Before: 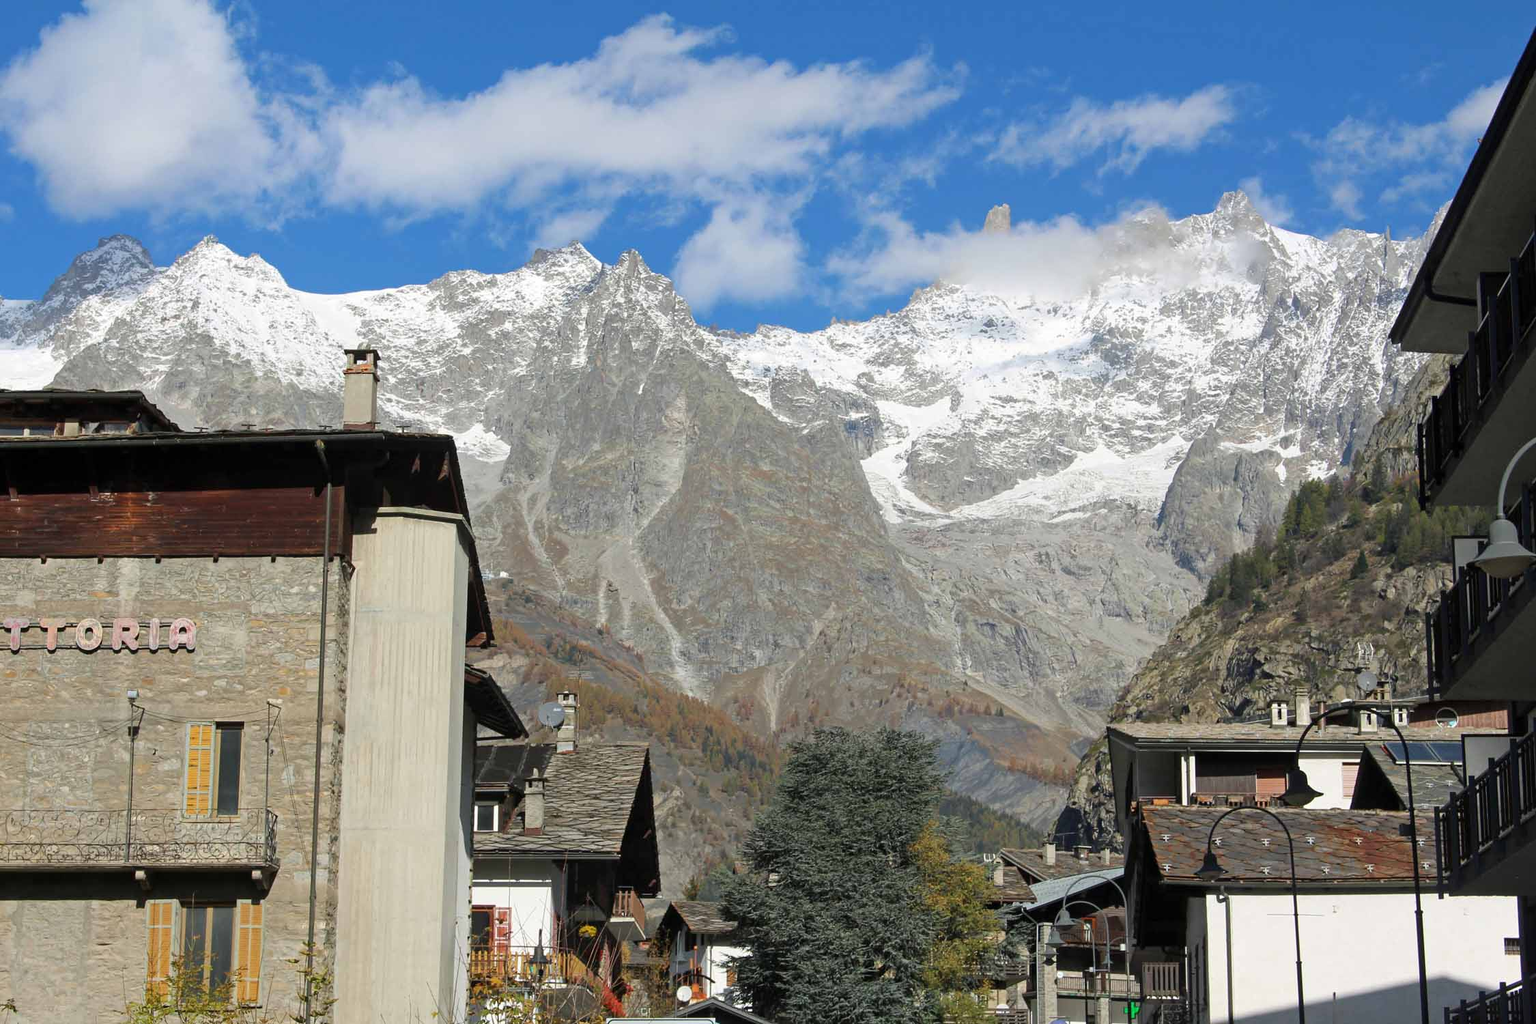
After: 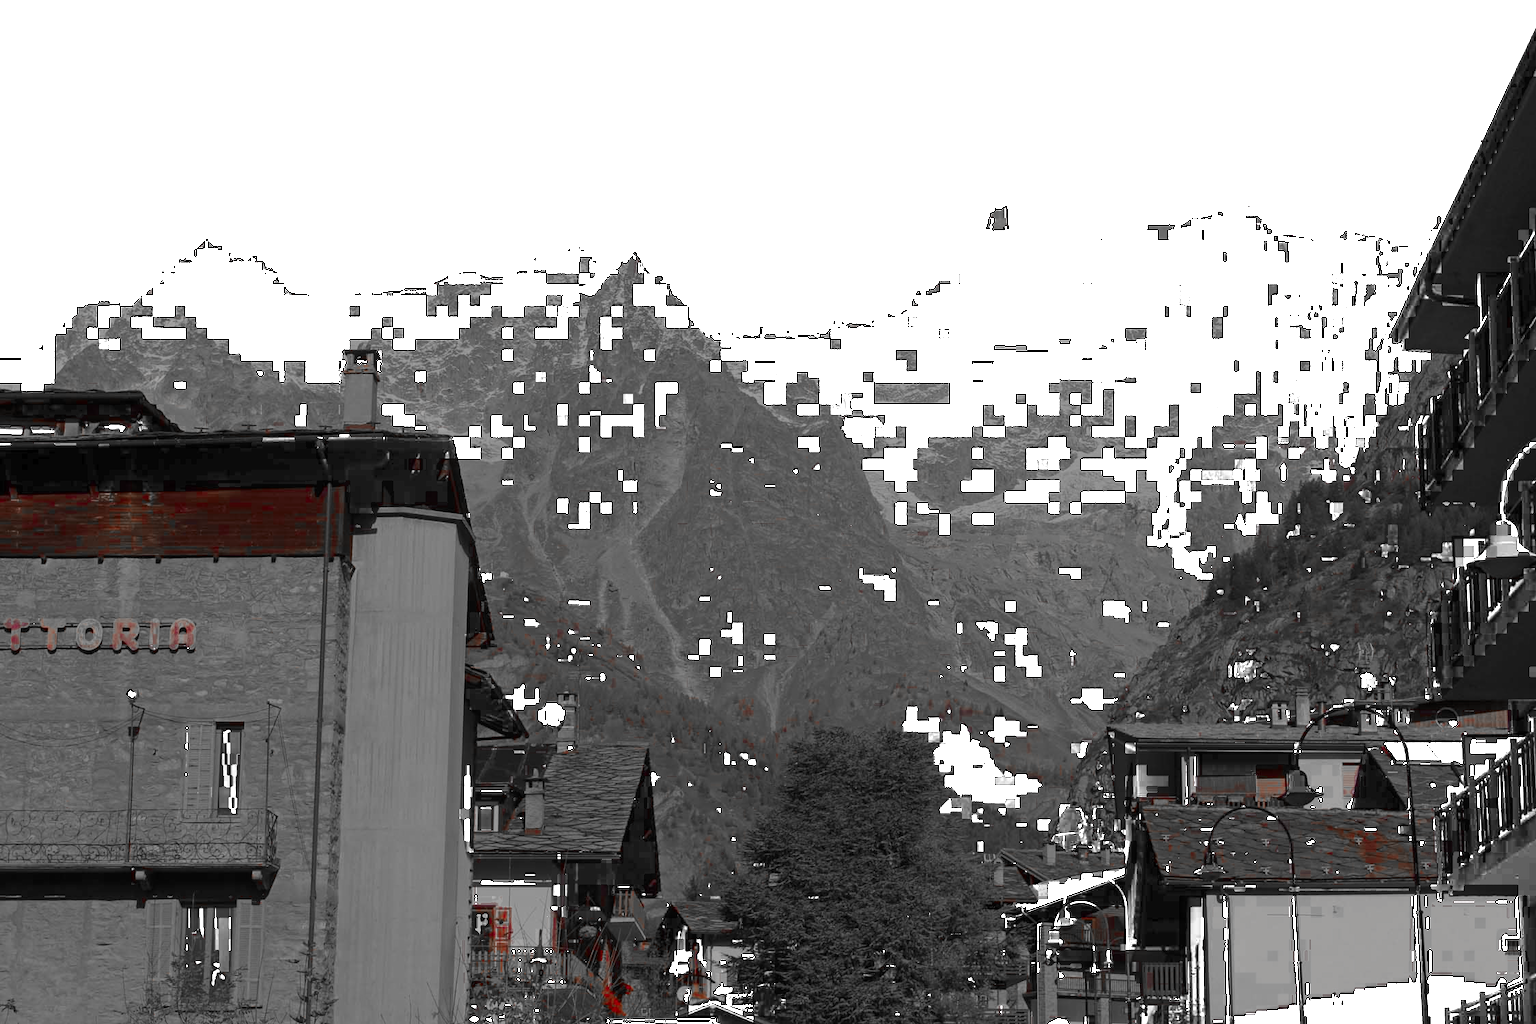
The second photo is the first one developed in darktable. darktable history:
color zones: curves: ch0 [(0, 0.352) (0.143, 0.407) (0.286, 0.386) (0.429, 0.431) (0.571, 0.829) (0.714, 0.853) (0.857, 0.833) (1, 0.352)]; ch1 [(0, 0.604) (0.072, 0.726) (0.096, 0.608) (0.205, 0.007) (0.571, -0.006) (0.839, -0.013) (0.857, -0.012) (1, 0.604)], mix 40.59%, process mode strong
